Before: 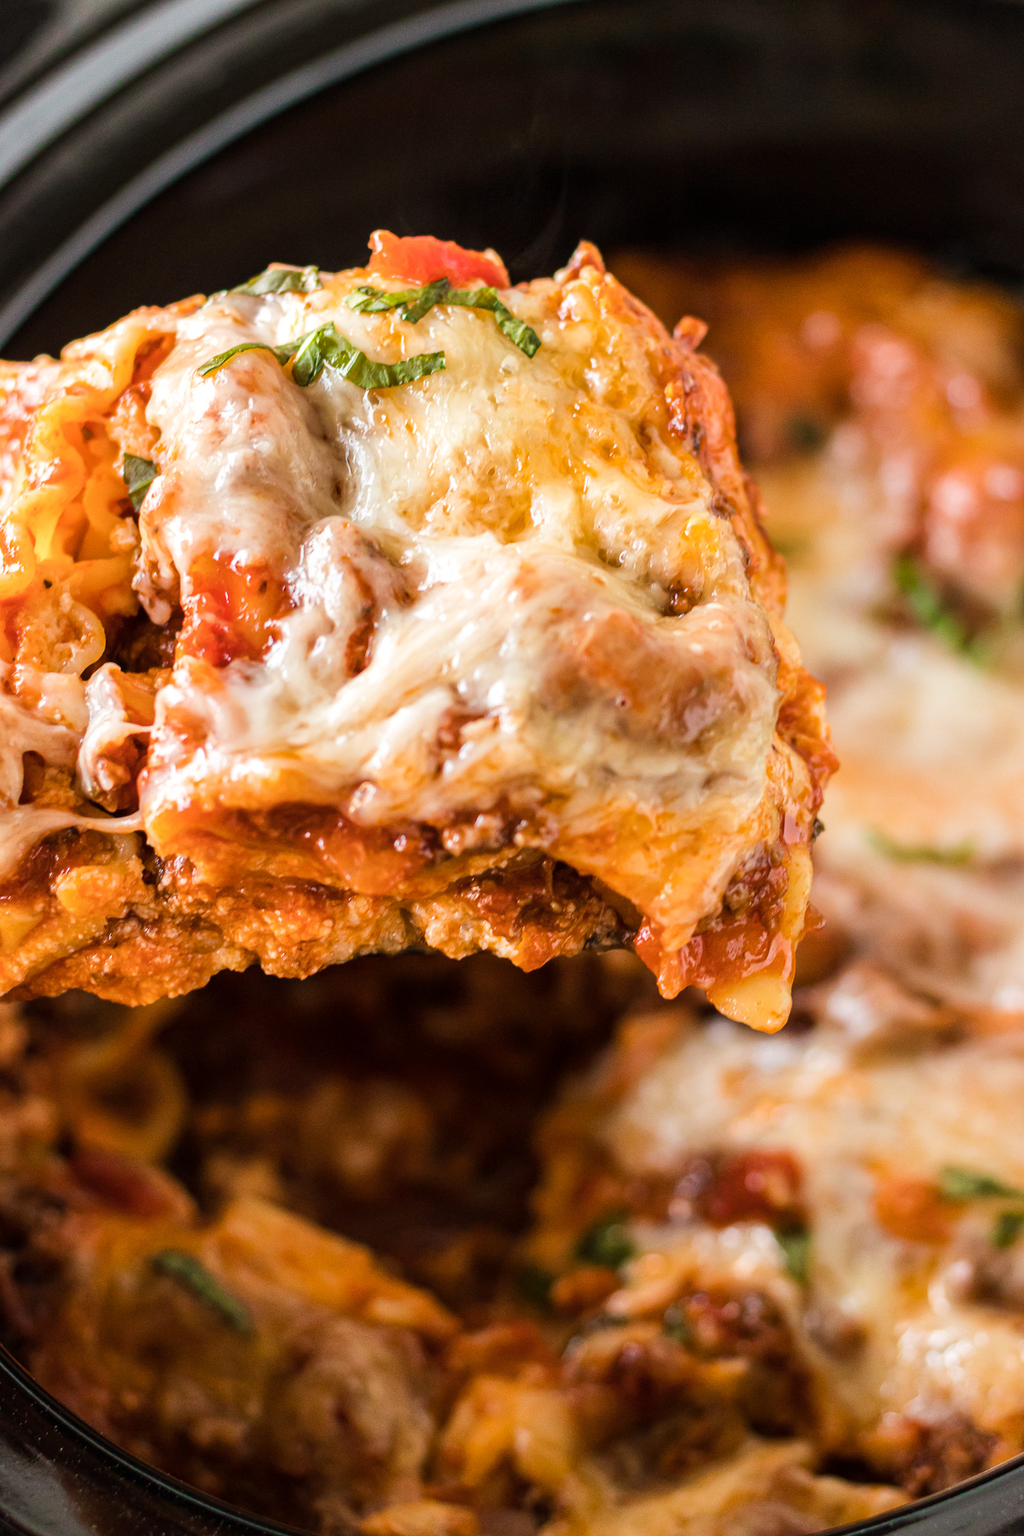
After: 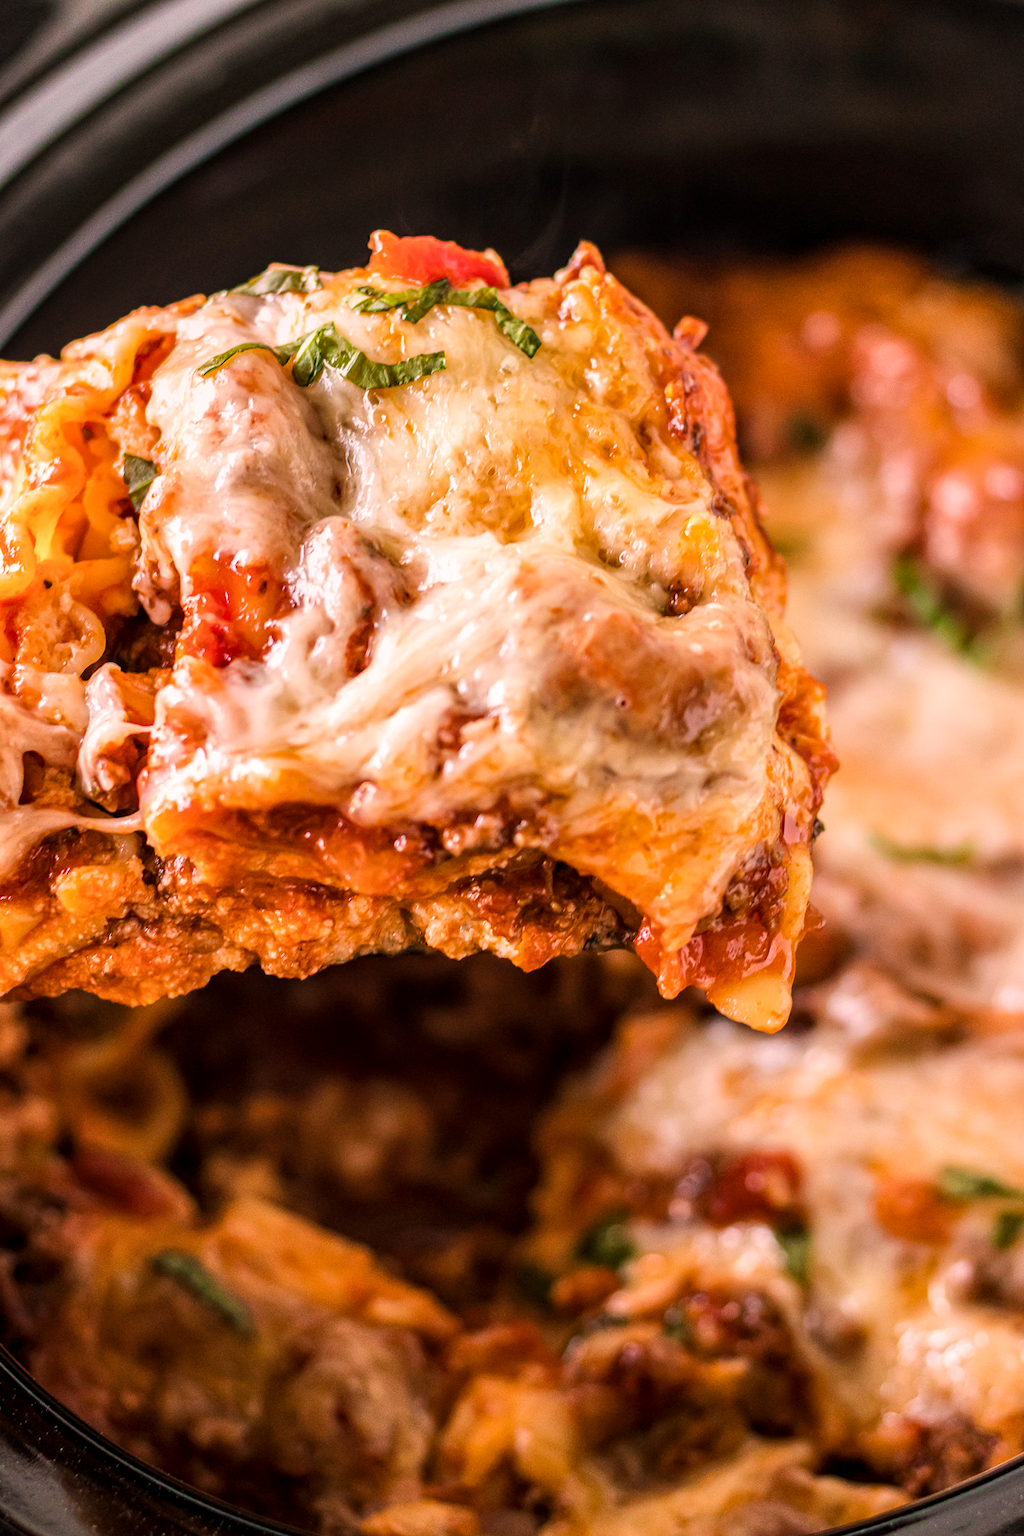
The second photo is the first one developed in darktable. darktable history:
color correction: highlights a* 12.85, highlights b* 5.6
local contrast: on, module defaults
